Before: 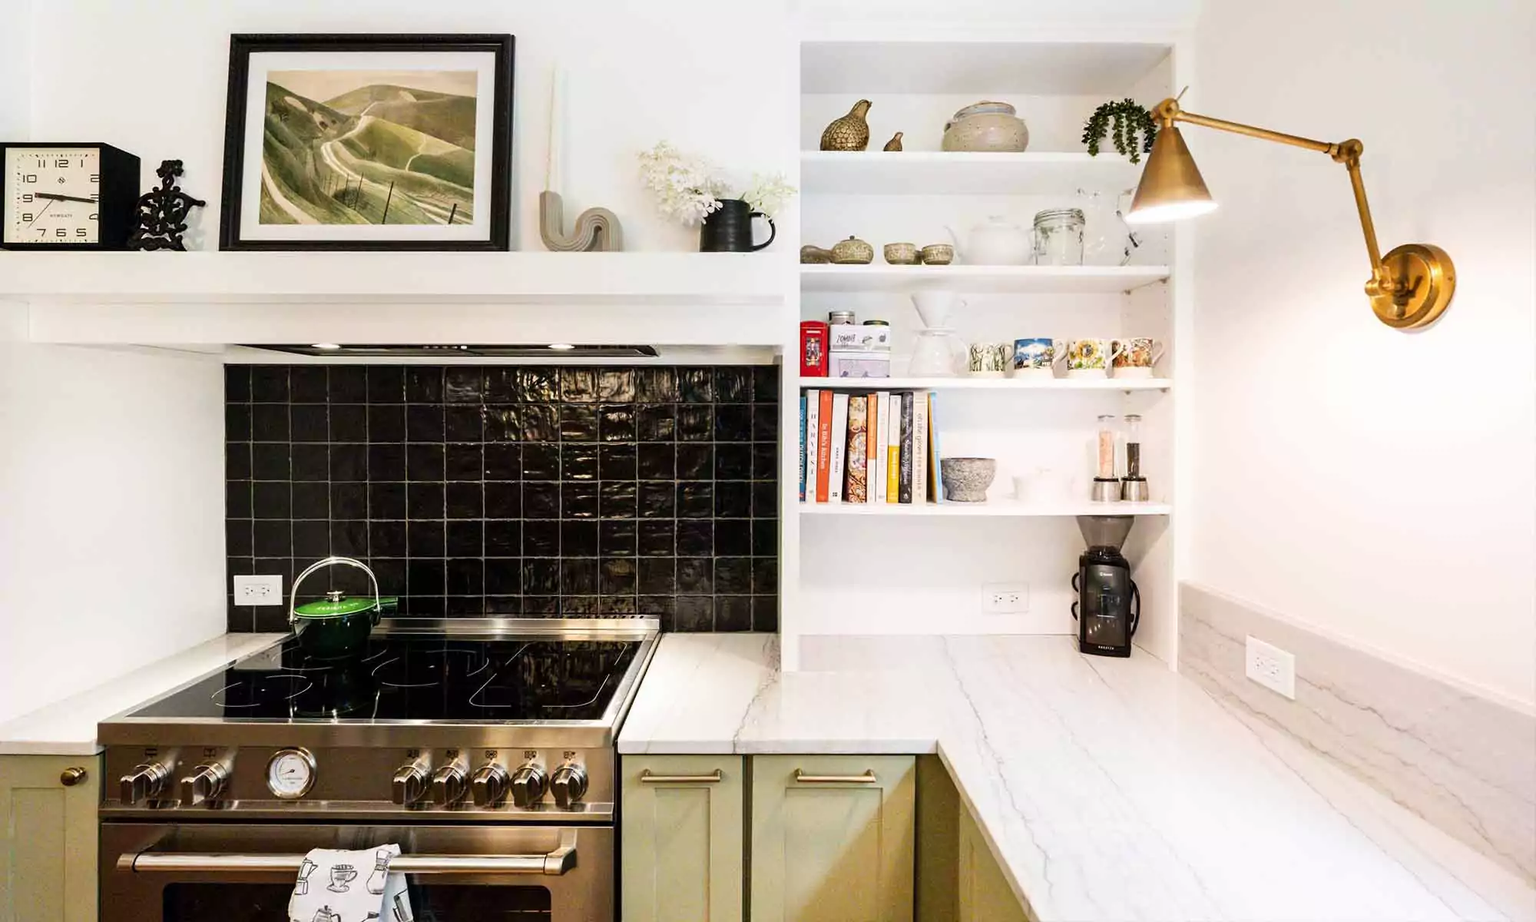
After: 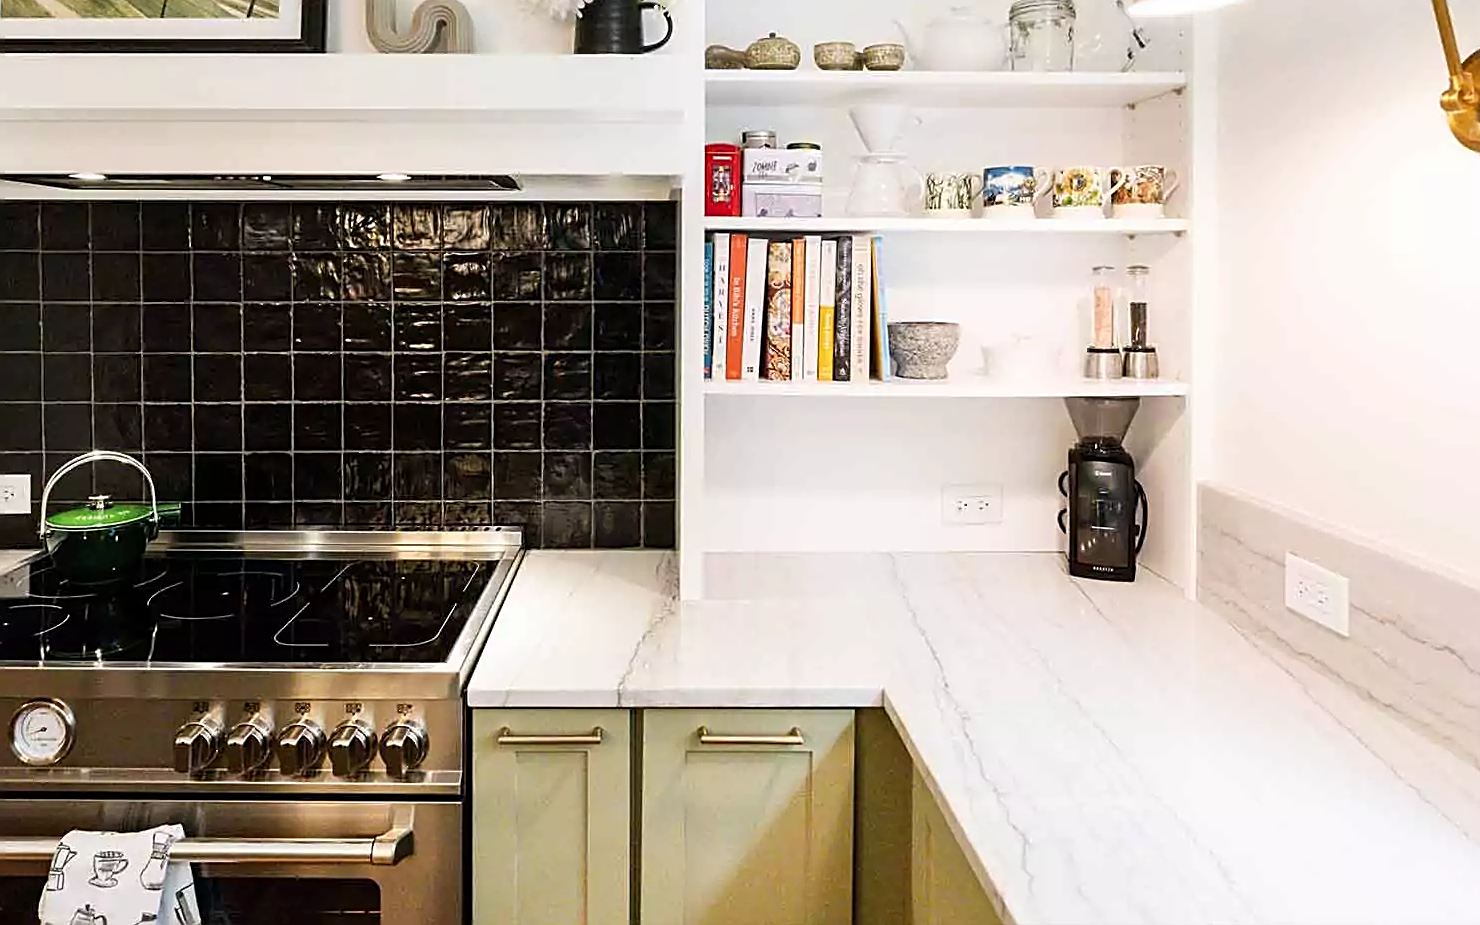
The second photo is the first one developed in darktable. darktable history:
crop: left 16.871%, top 22.857%, right 9.116%
sharpen: amount 0.6
